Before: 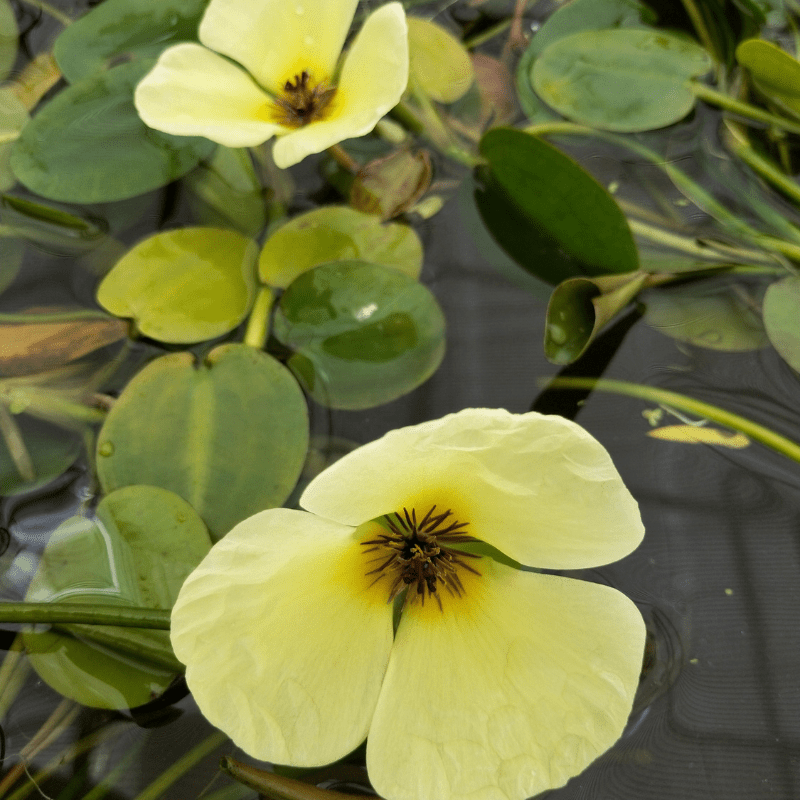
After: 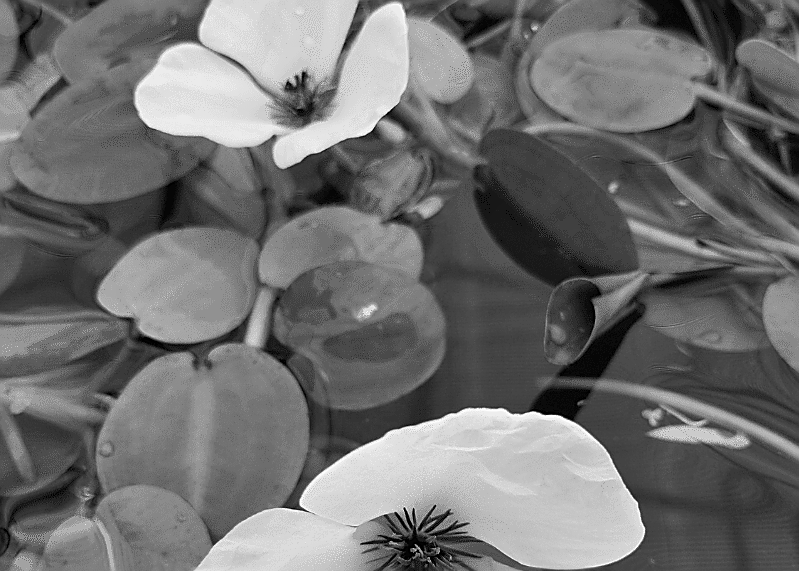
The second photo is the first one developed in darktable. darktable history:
shadows and highlights: radius 108.52, shadows 40.68, highlights -72.88, low approximation 0.01, soften with gaussian
crop: bottom 28.576%
monochrome: on, module defaults
sharpen: radius 1.4, amount 1.25, threshold 0.7
